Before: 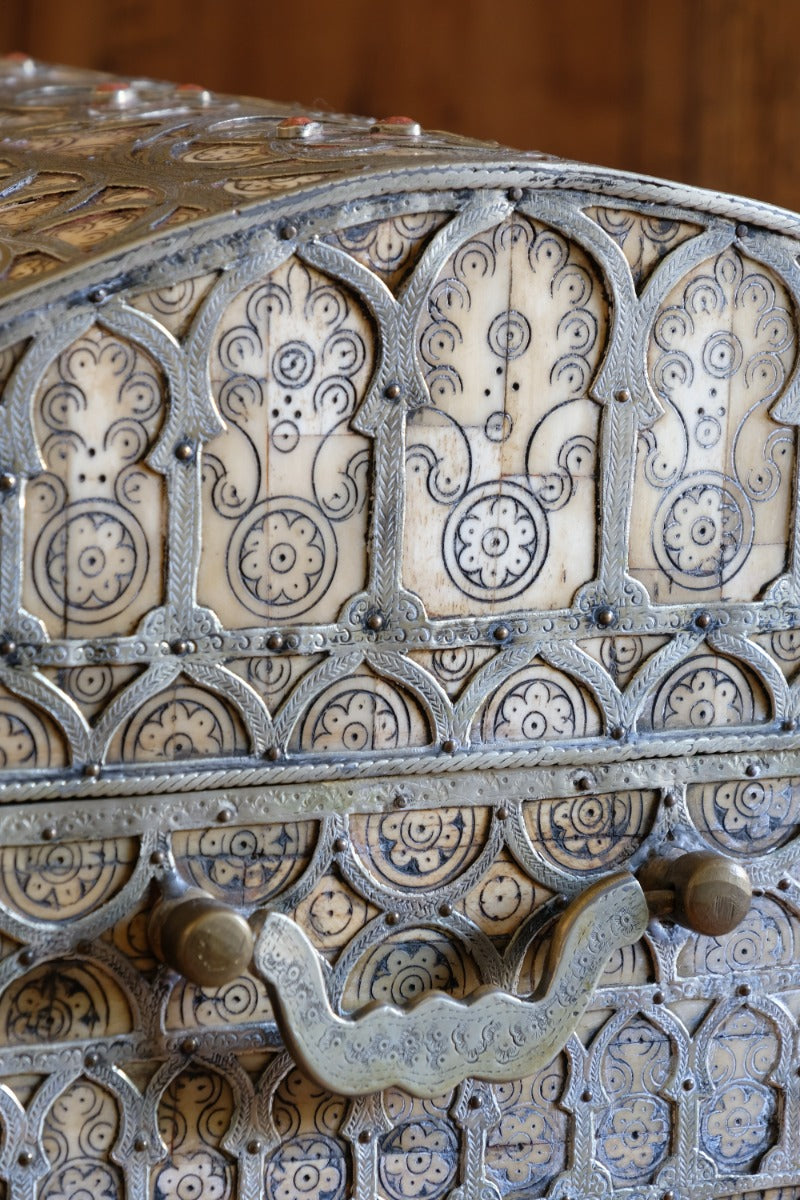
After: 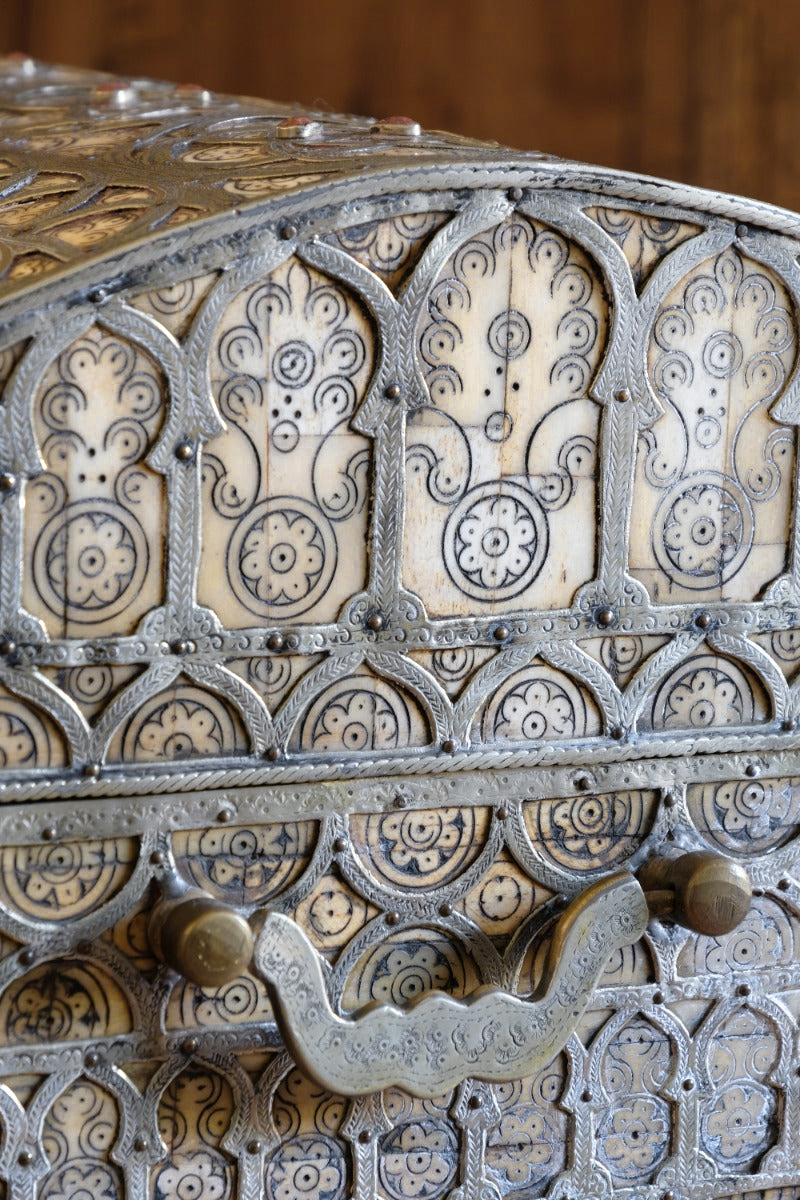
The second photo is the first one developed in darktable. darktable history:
color balance rgb: on, module defaults
color zones: curves: ch0 [(0.004, 0.306) (0.107, 0.448) (0.252, 0.656) (0.41, 0.398) (0.595, 0.515) (0.768, 0.628)]; ch1 [(0.07, 0.323) (0.151, 0.452) (0.252, 0.608) (0.346, 0.221) (0.463, 0.189) (0.61, 0.368) (0.735, 0.395) (0.921, 0.412)]; ch2 [(0, 0.476) (0.132, 0.512) (0.243, 0.512) (0.397, 0.48) (0.522, 0.376) (0.634, 0.536) (0.761, 0.46)]
